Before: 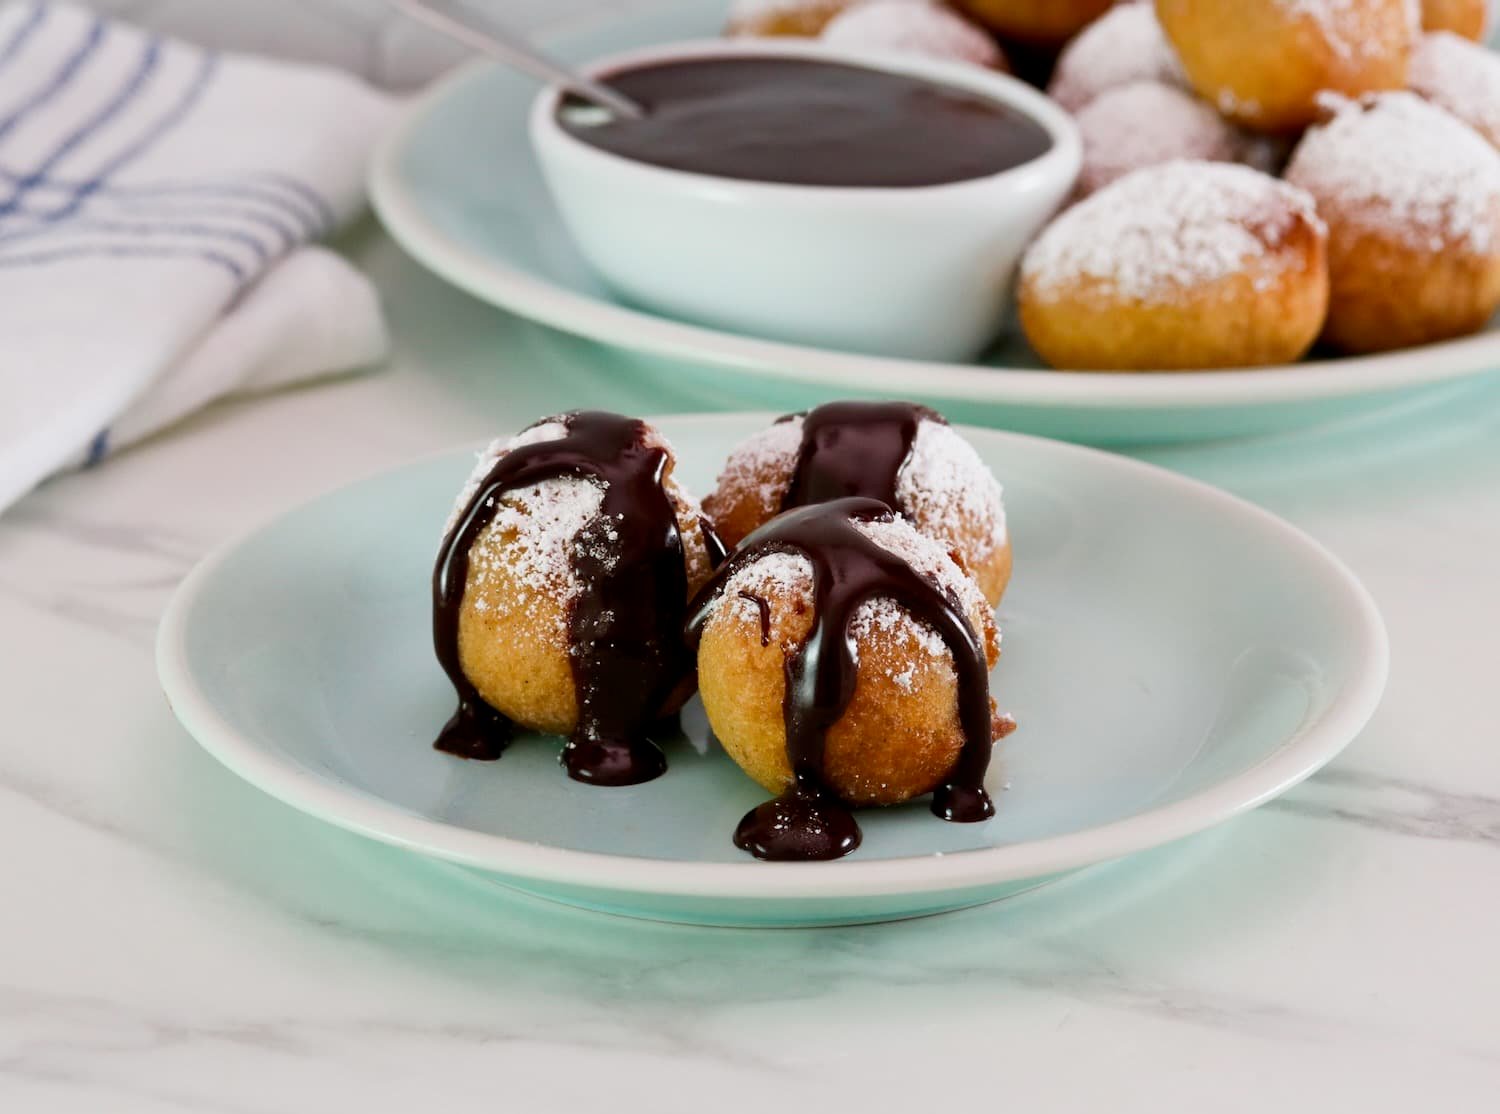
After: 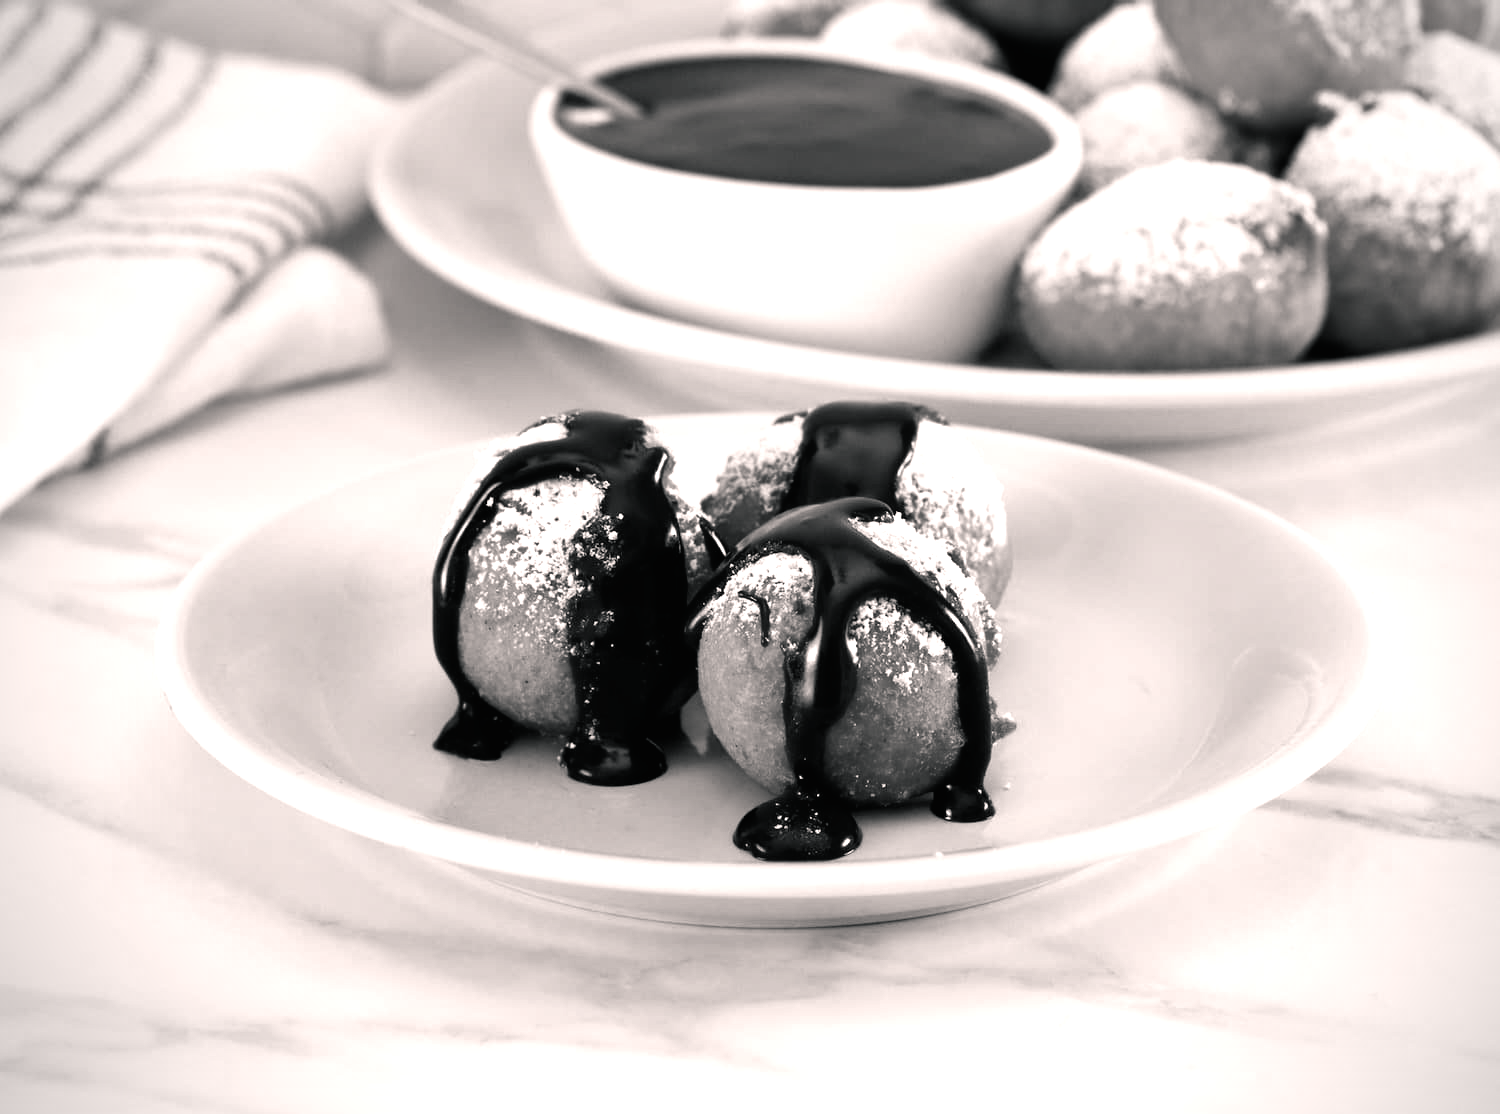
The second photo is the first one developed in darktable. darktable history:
exposure: black level correction 0.001, exposure 0.5 EV, compensate exposure bias true, compensate highlight preservation false
color balance rgb: shadows lift › chroma 1%, shadows lift › hue 217.2°, power › hue 310.8°, highlights gain › chroma 2%, highlights gain › hue 44.4°, global offset › luminance 0.25%, global offset › hue 171.6°, perceptual saturation grading › global saturation 14.09%, perceptual saturation grading › highlights -30%, perceptual saturation grading › shadows 50.67%, global vibrance 25%, contrast 20%
vignetting: on, module defaults
color calibration: output gray [0.23, 0.37, 0.4, 0], gray › normalize channels true, illuminant same as pipeline (D50), adaptation XYZ, x 0.346, y 0.359, gamut compression 0
